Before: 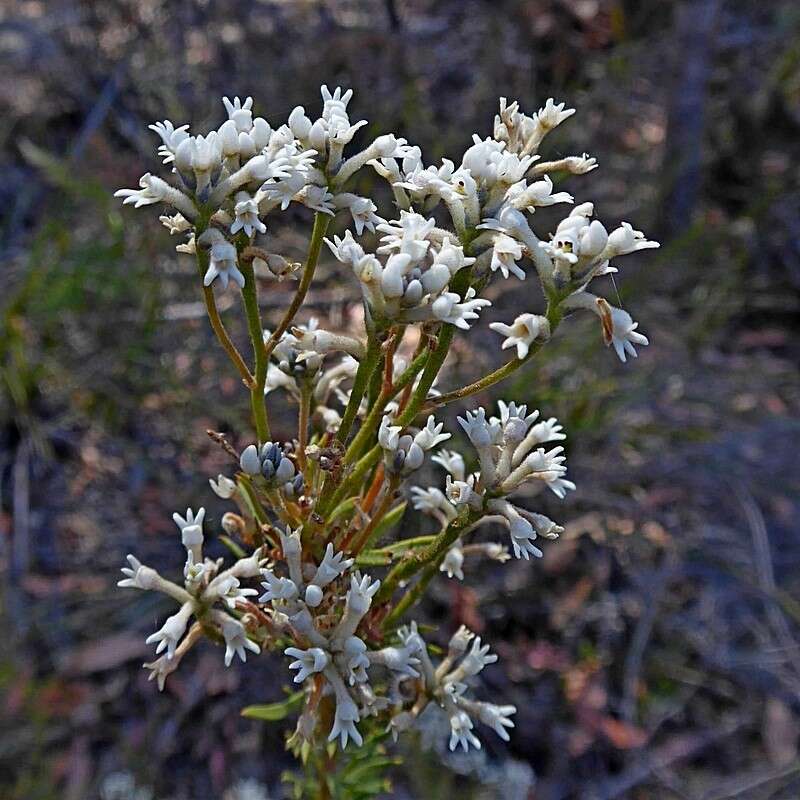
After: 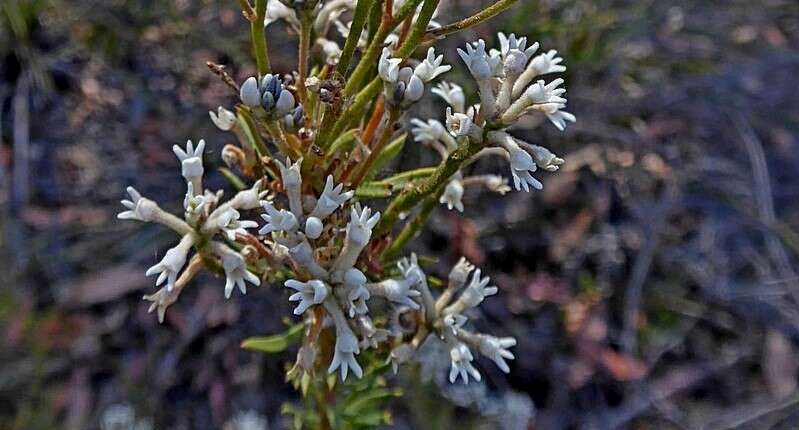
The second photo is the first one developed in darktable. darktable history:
local contrast: on, module defaults
crop and rotate: top 46.19%, right 0.049%
